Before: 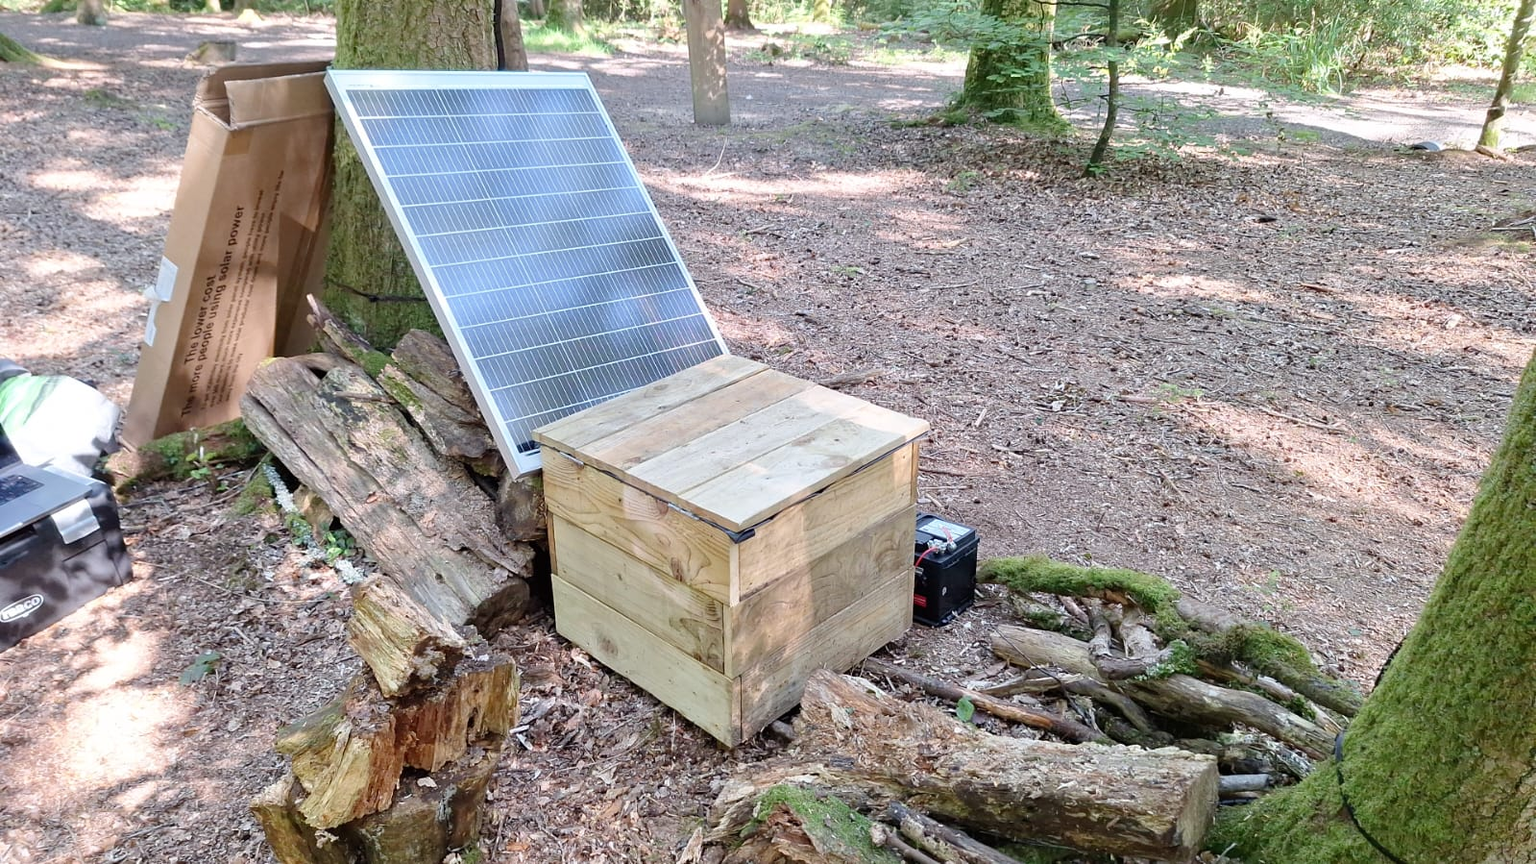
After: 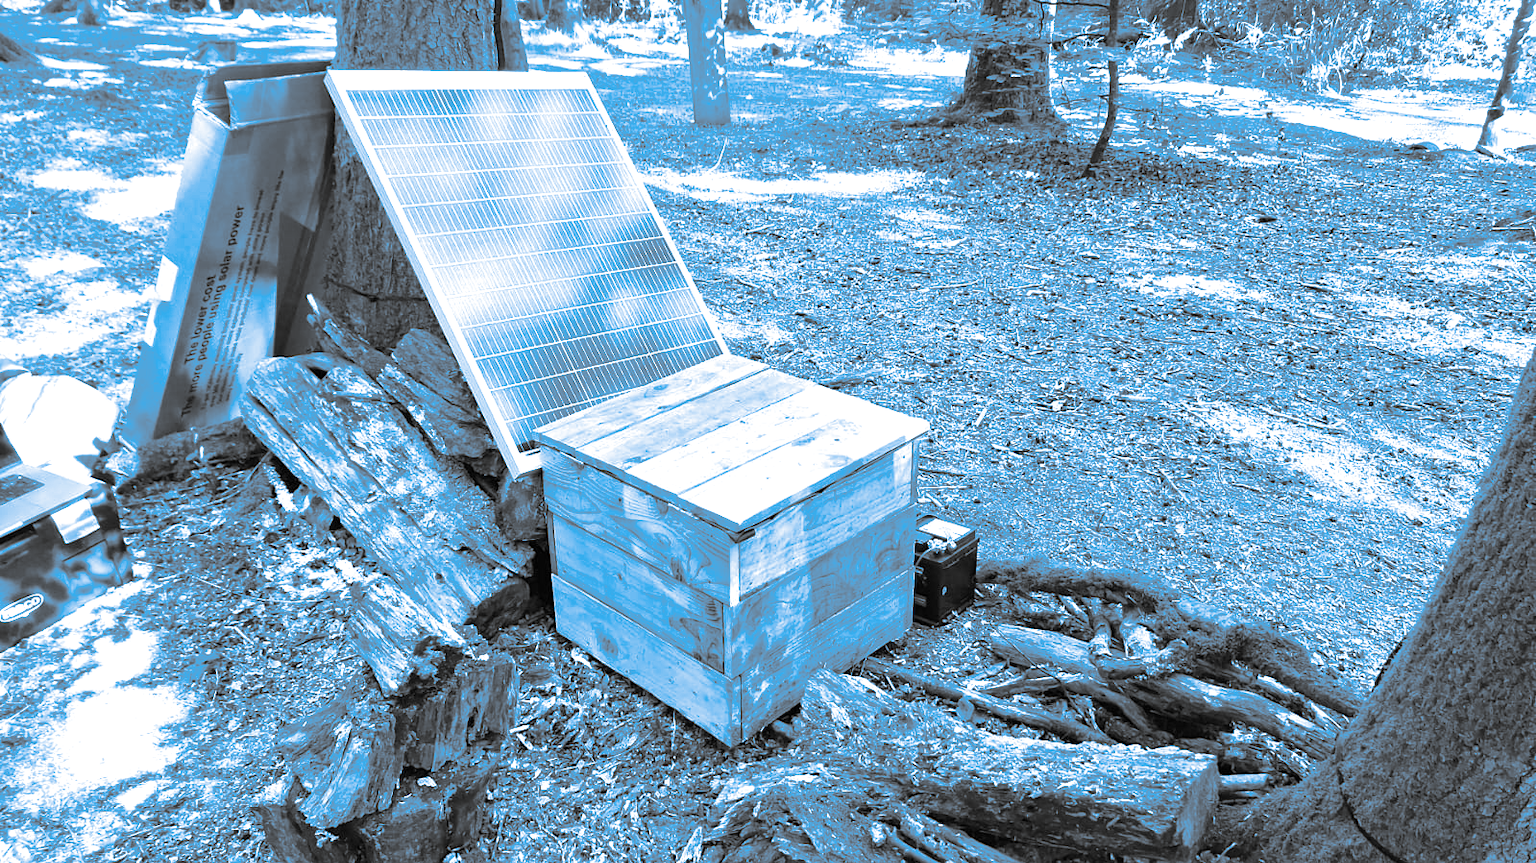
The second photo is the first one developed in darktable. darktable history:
exposure: black level correction 0, exposure 0.7 EV, compensate exposure bias true, compensate highlight preservation false
split-toning: shadows › hue 220°, shadows › saturation 0.64, highlights › hue 220°, highlights › saturation 0.64, balance 0, compress 5.22%
color calibration: output gray [0.246, 0.254, 0.501, 0], gray › normalize channels true, illuminant same as pipeline (D50), adaptation XYZ, x 0.346, y 0.359, gamut compression 0
